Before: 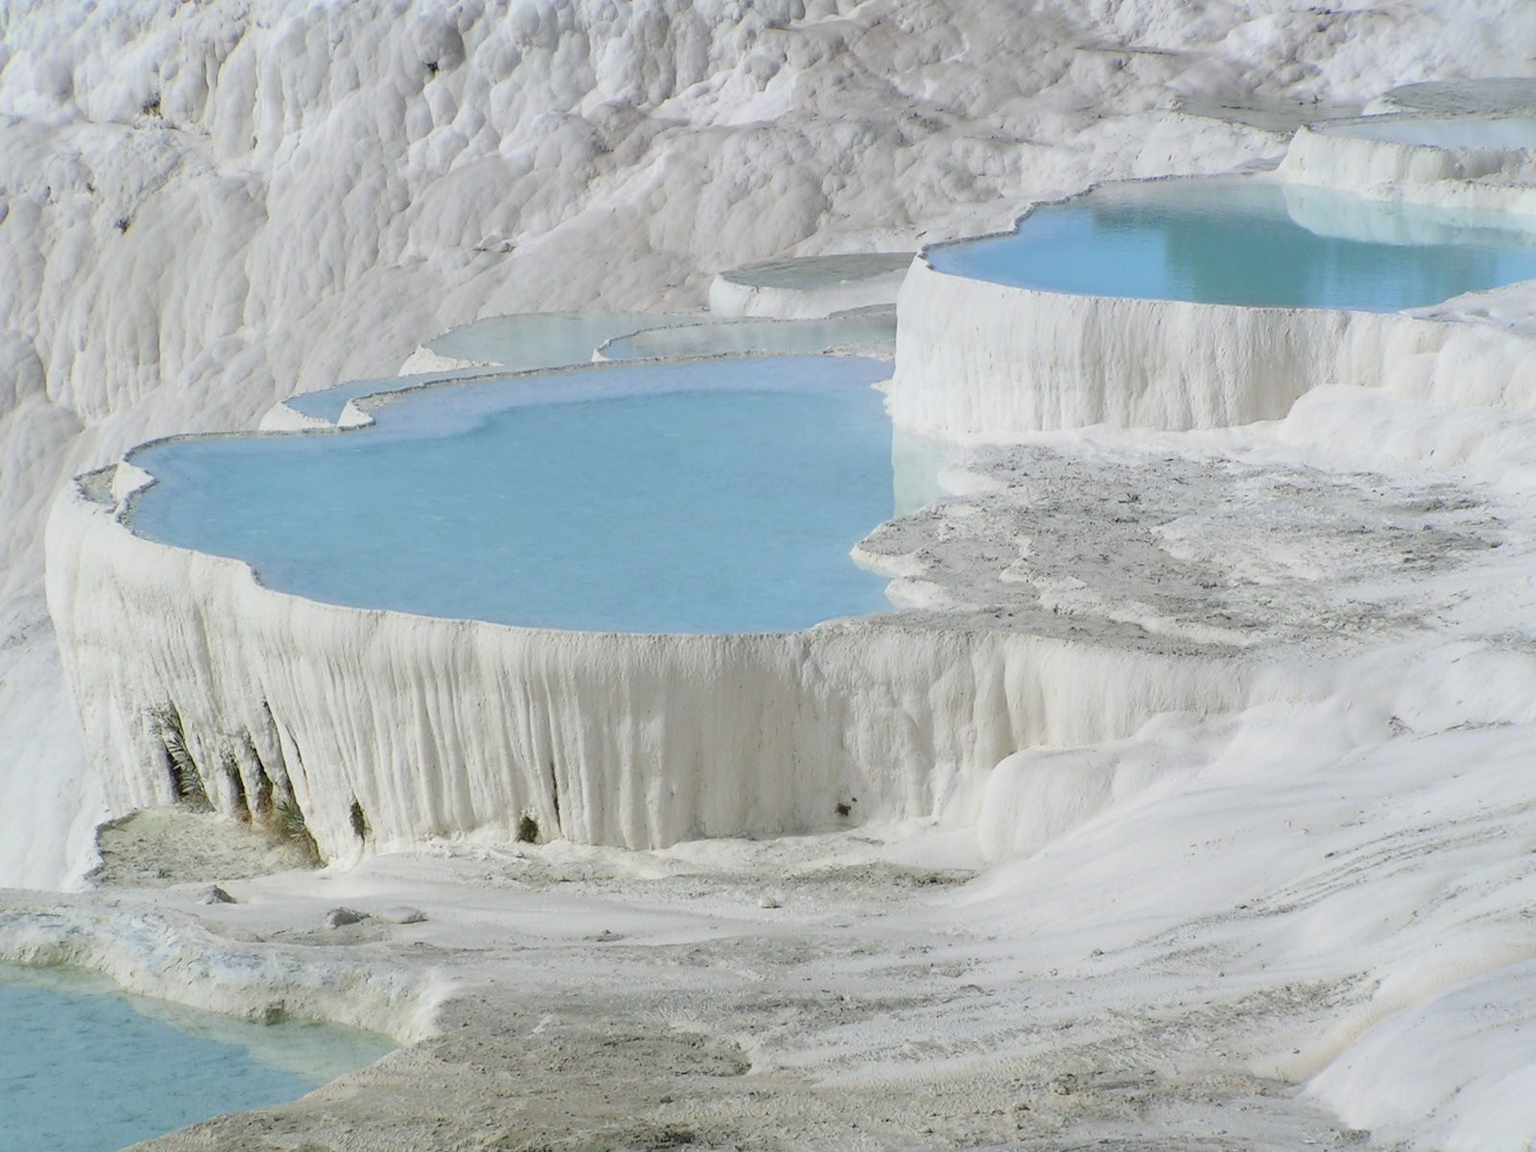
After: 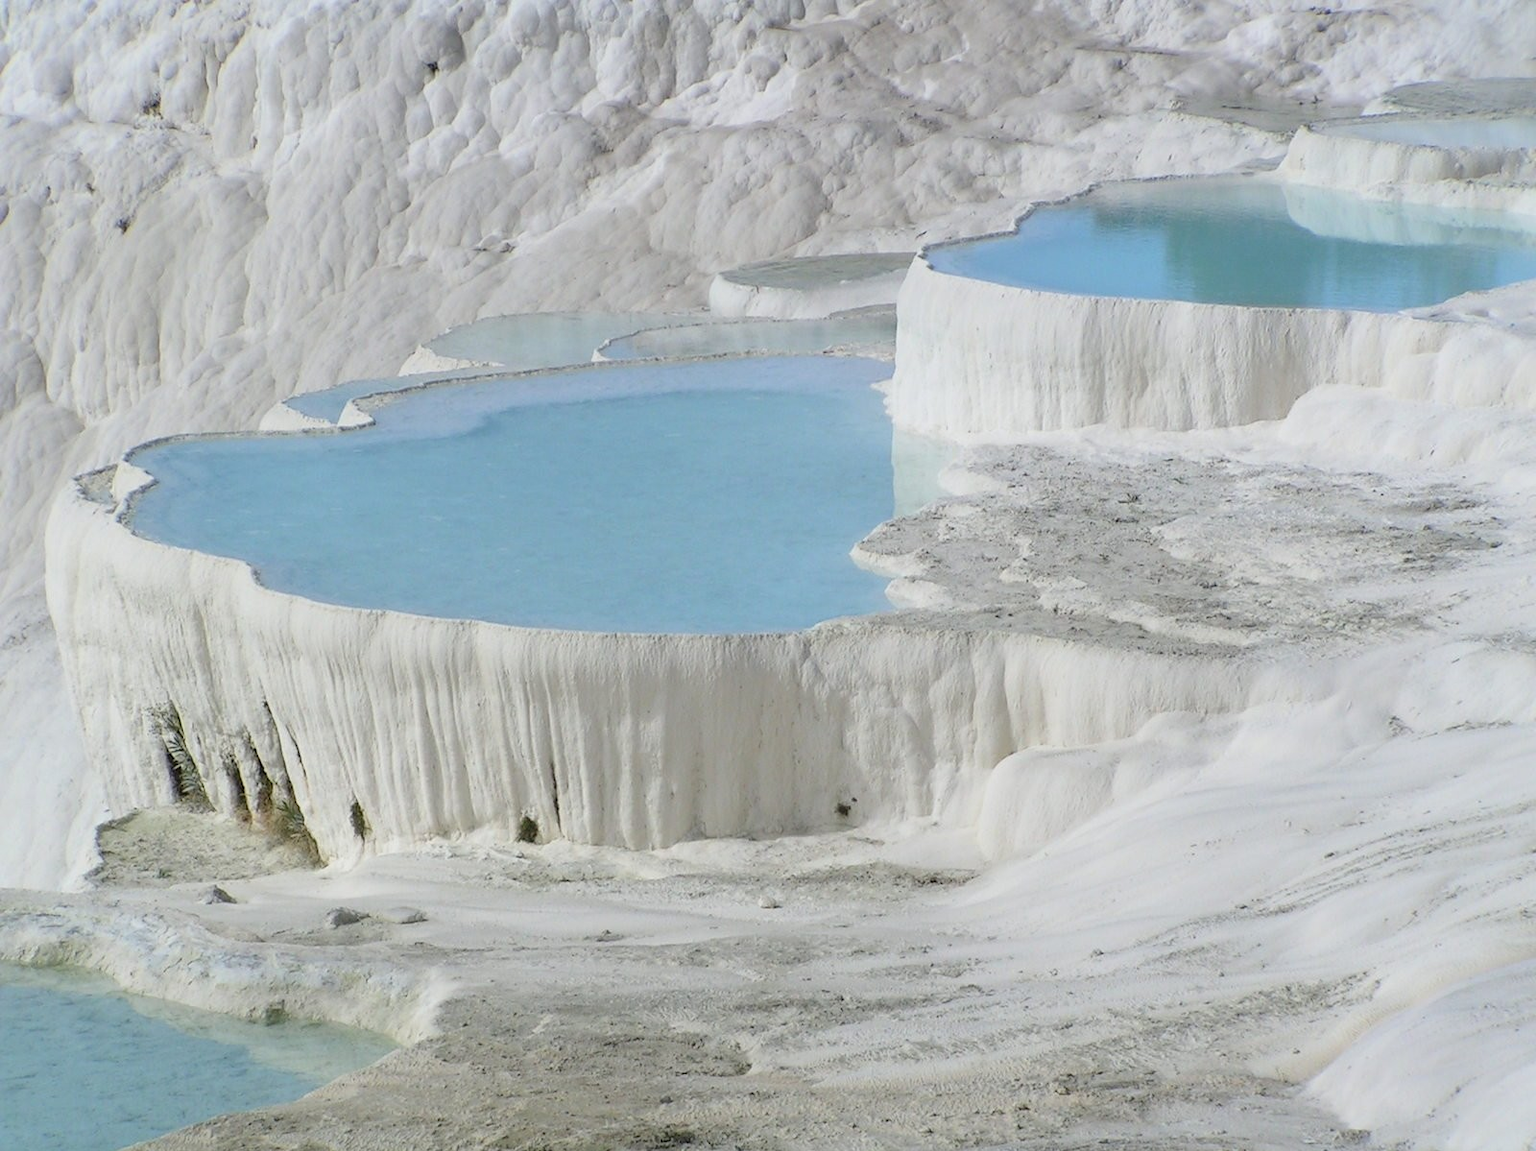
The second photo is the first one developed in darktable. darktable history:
shadows and highlights: shadows 30.86, highlights 0, soften with gaussian
crop: bottom 0.071%
